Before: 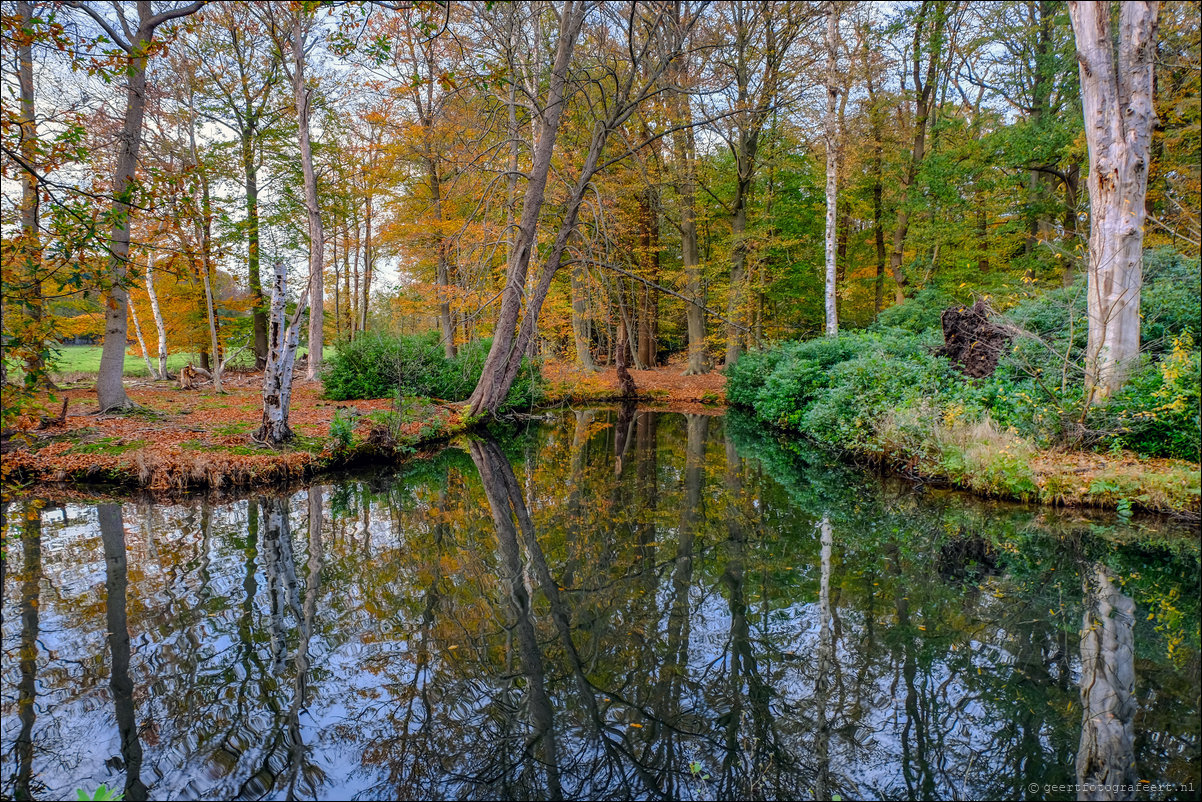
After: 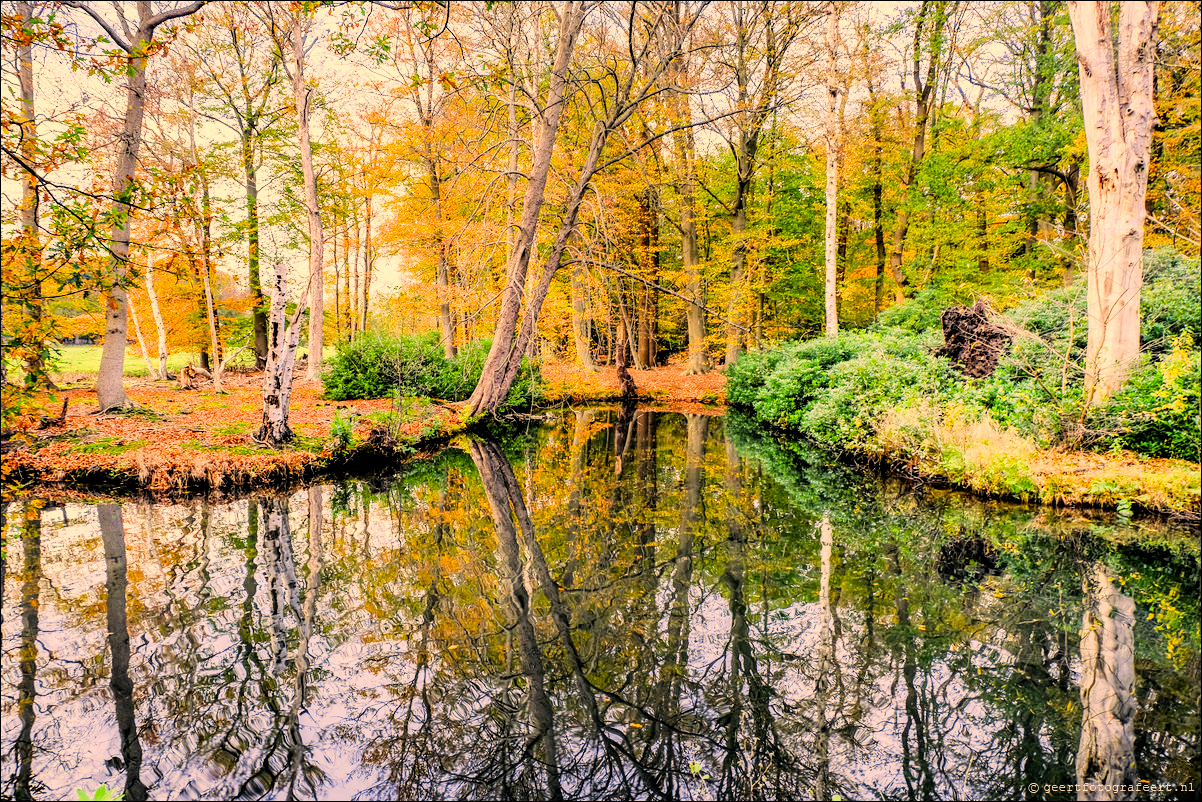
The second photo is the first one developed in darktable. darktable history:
exposure: black level correction 0.001, exposure 1.399 EV, compensate highlight preservation false
color correction: highlights a* 14.84, highlights b* 30.88
filmic rgb: black relative exposure -5.12 EV, white relative exposure 4 EV, threshold 5.94 EV, hardness 2.9, contrast 1.301, highlights saturation mix -29.11%, enable highlight reconstruction true
